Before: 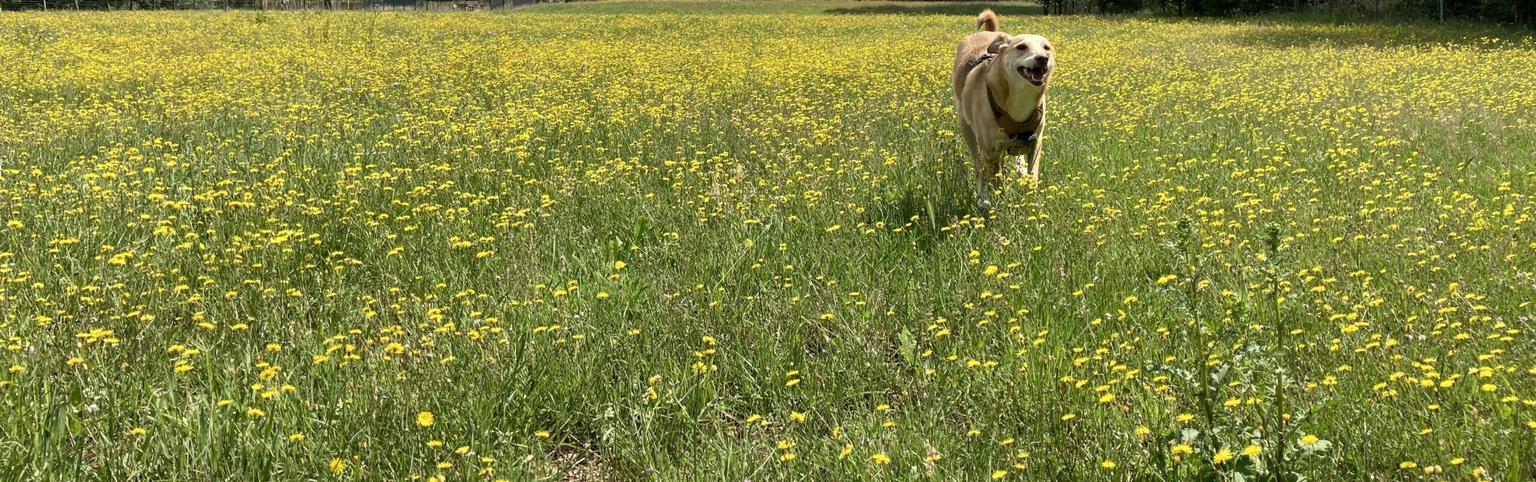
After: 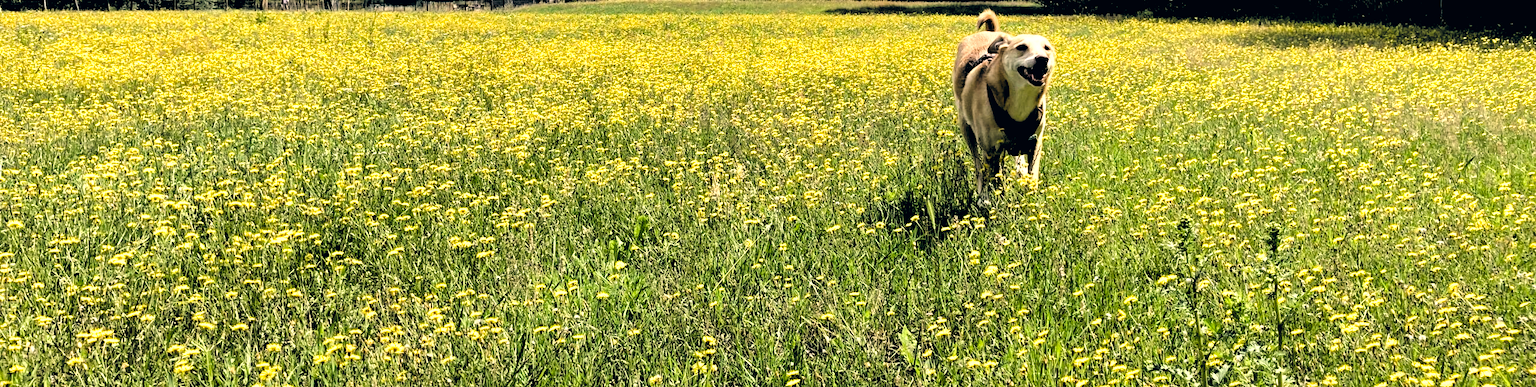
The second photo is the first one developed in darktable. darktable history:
color correction: highlights a* 5.38, highlights b* 5.3, shadows a* -4.26, shadows b* -5.11
local contrast: mode bilateral grid, contrast 20, coarseness 50, detail 144%, midtone range 0.2
crop: bottom 19.644%
rotate and perspective: crop left 0, crop top 0
filmic rgb: middle gray luminance 13.55%, black relative exposure -1.97 EV, white relative exposure 3.1 EV, threshold 6 EV, target black luminance 0%, hardness 1.79, latitude 59.23%, contrast 1.728, highlights saturation mix 5%, shadows ↔ highlights balance -37.52%, add noise in highlights 0, color science v3 (2019), use custom middle-gray values true, iterations of high-quality reconstruction 0, contrast in highlights soft, enable highlight reconstruction true
